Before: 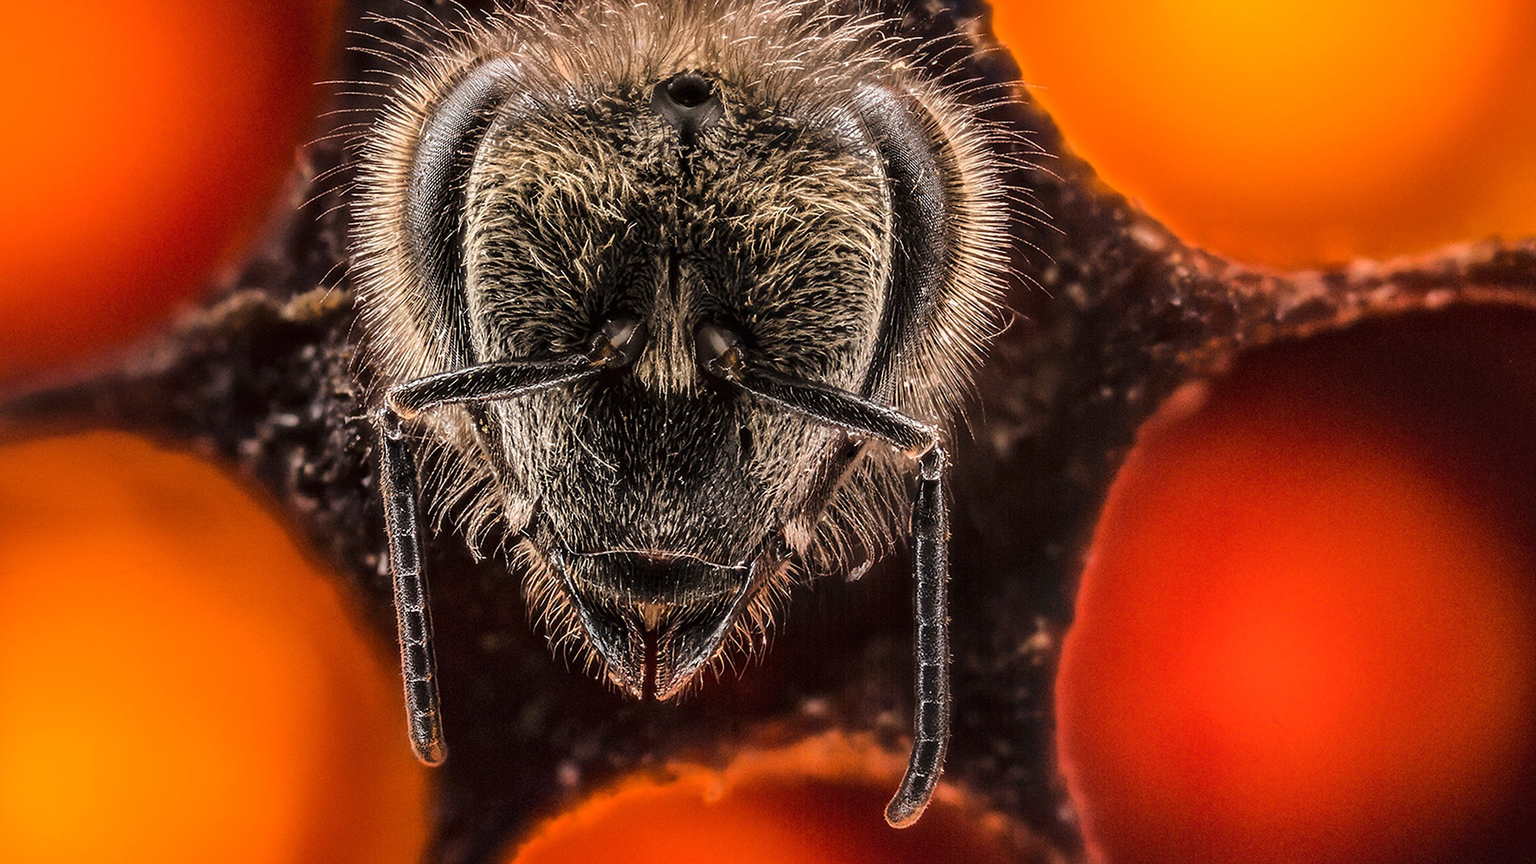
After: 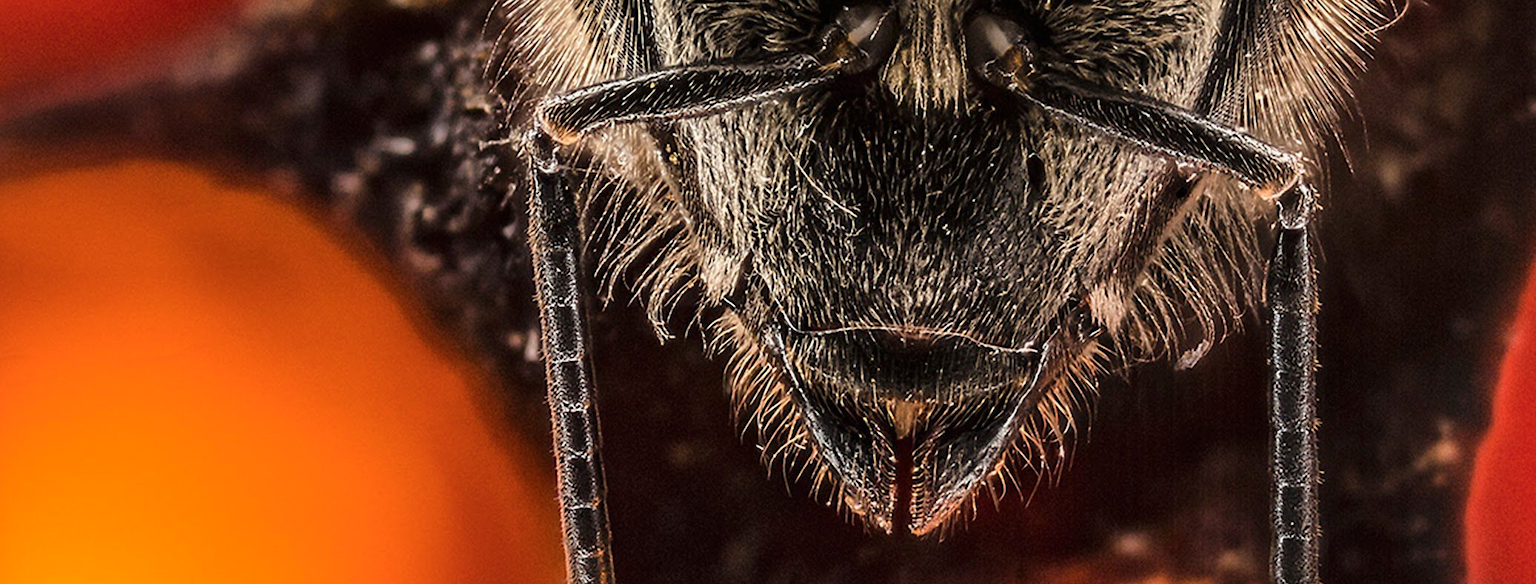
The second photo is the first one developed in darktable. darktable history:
crop: top 36.536%, right 27.978%, bottom 14.749%
color calibration: output R [0.994, 0.059, -0.119, 0], output G [-0.036, 1.09, -0.119, 0], output B [0.078, -0.108, 0.961, 0], illuminant same as pipeline (D50), adaptation XYZ, x 0.346, y 0.357, temperature 5019.17 K
